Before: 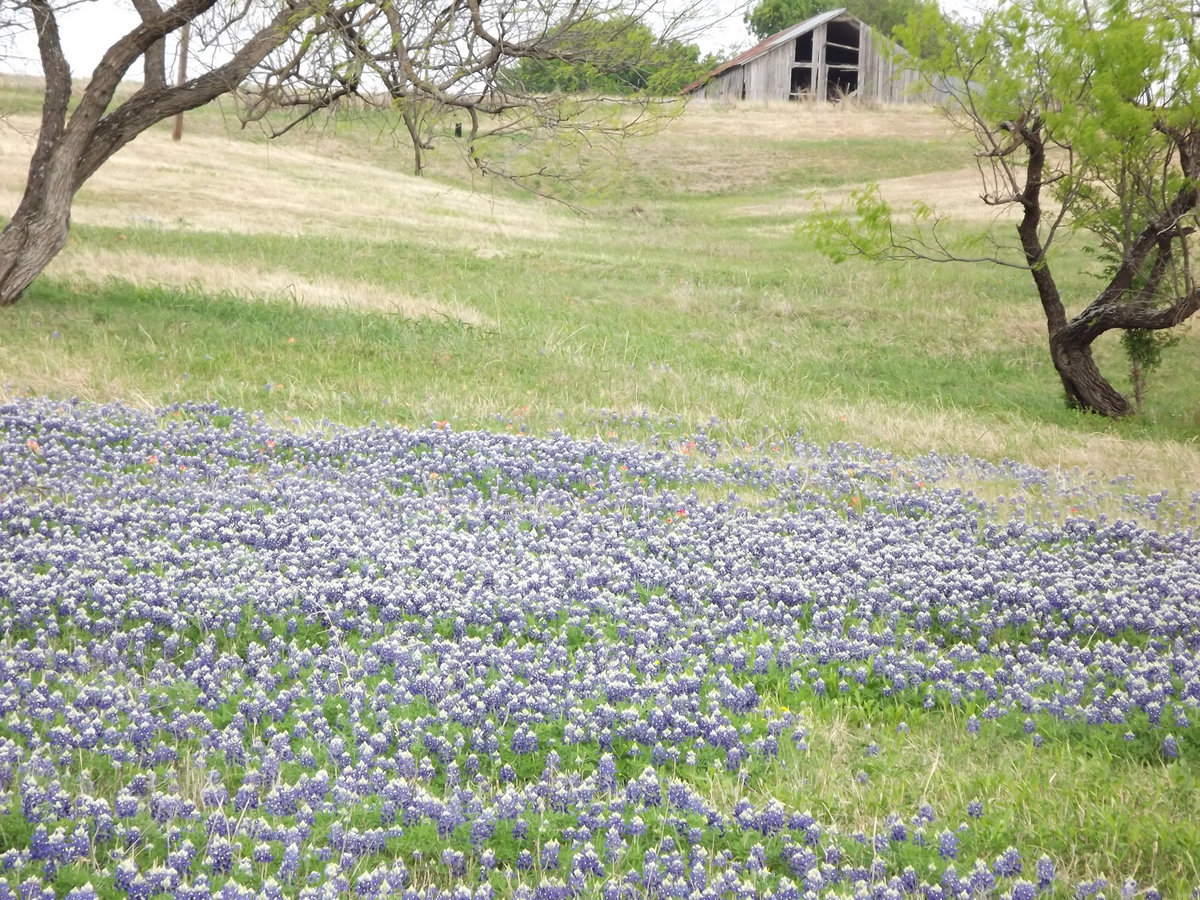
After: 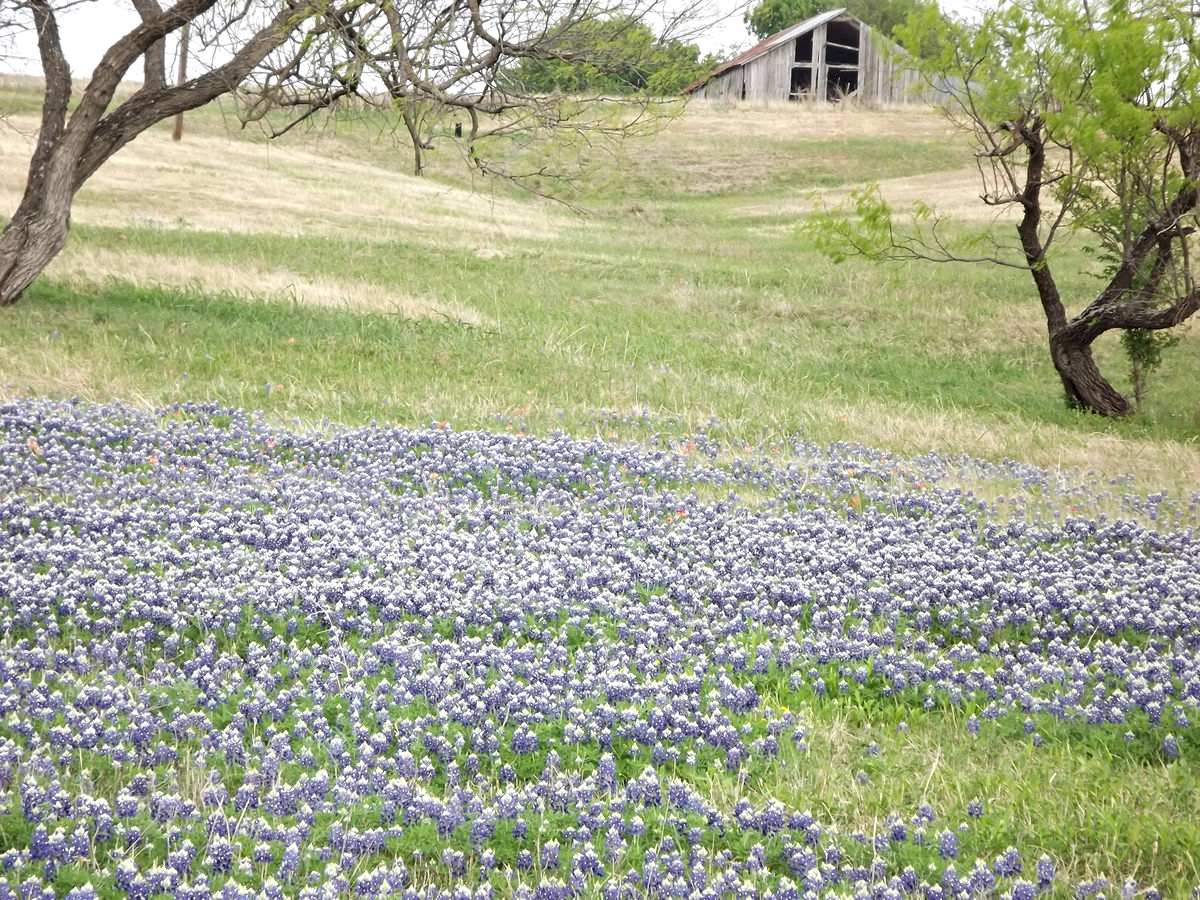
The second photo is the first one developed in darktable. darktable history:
contrast equalizer: y [[0.5, 0.542, 0.583, 0.625, 0.667, 0.708], [0.5 ×6], [0.5 ×6], [0 ×6], [0 ×6]], mix 0.35
